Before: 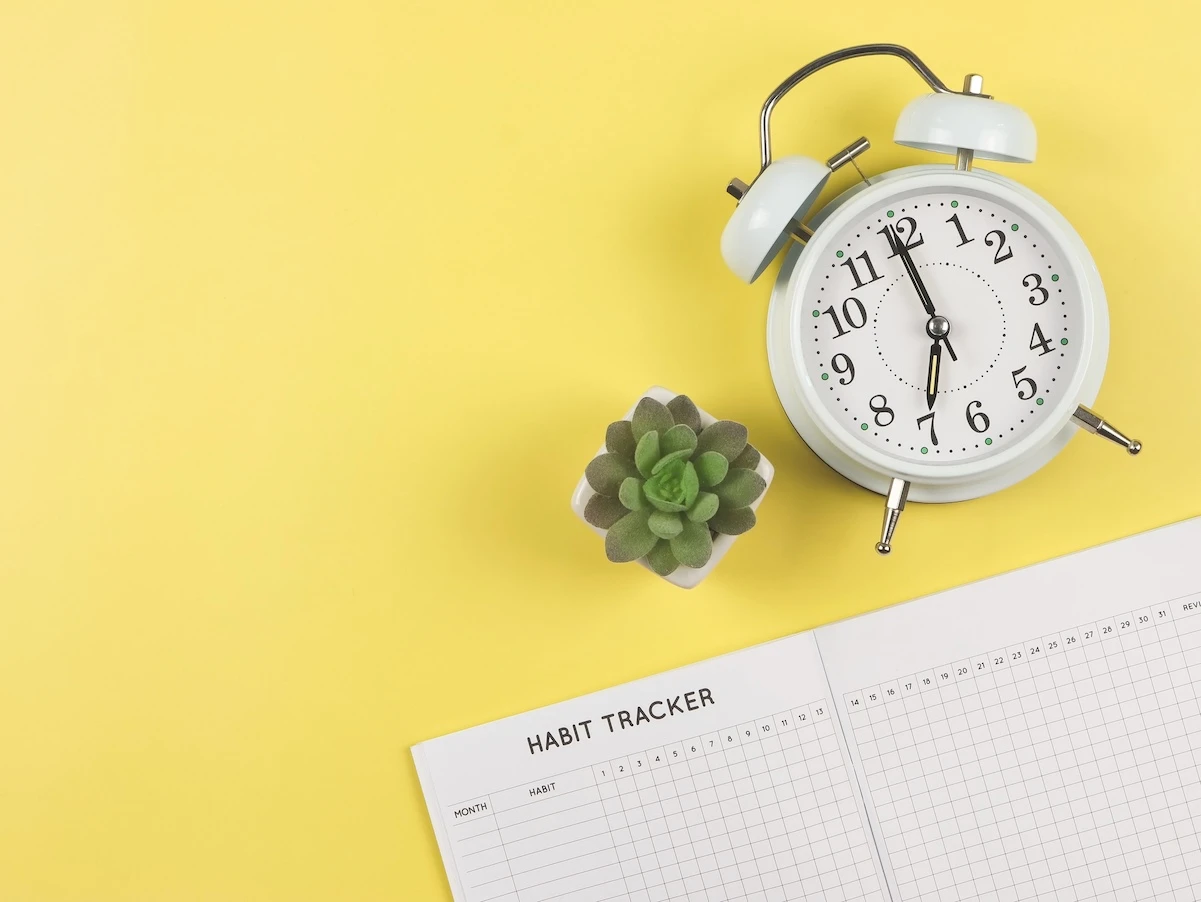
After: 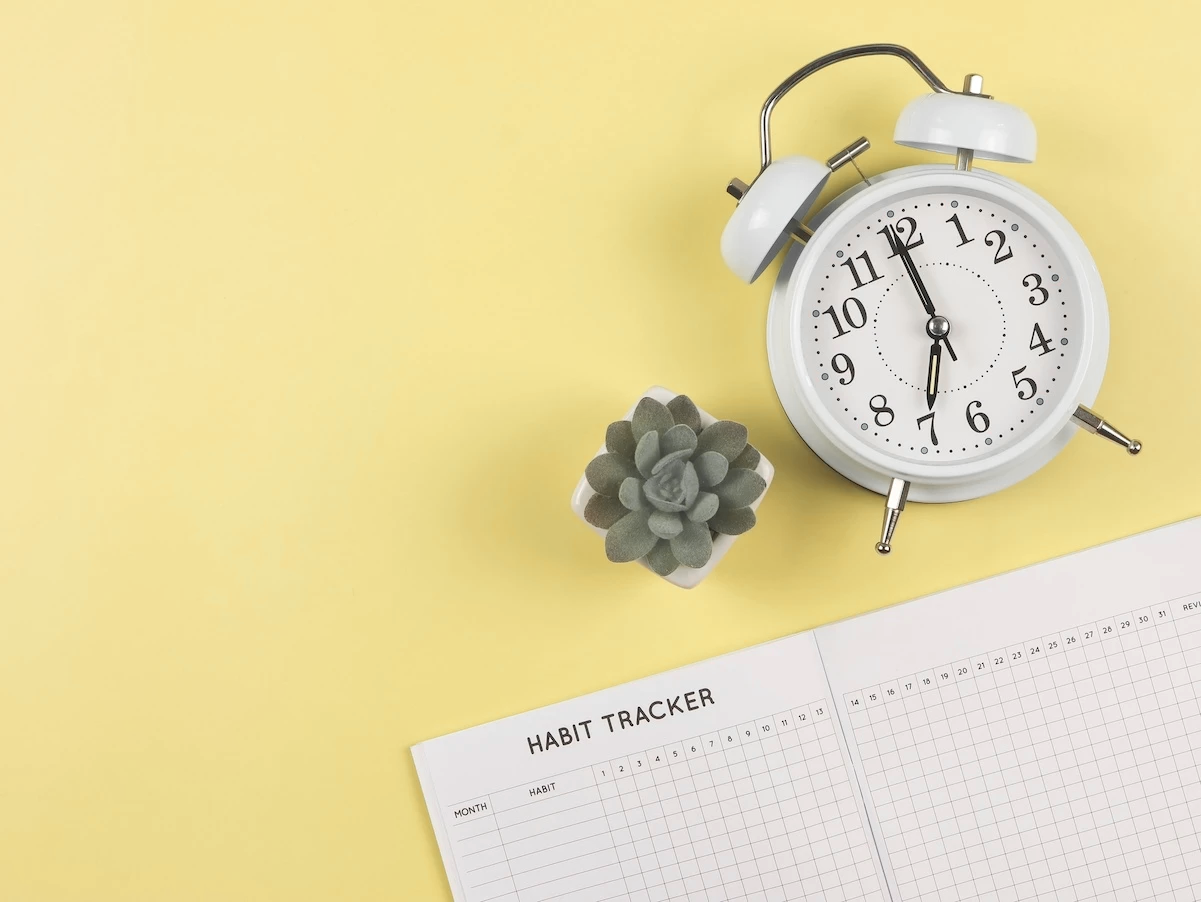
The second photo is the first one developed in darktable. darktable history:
color zones: curves: ch1 [(0, 0.679) (0.143, 0.647) (0.286, 0.261) (0.378, -0.011) (0.571, 0.396) (0.714, 0.399) (0.857, 0.406) (1, 0.679)]
tone equalizer: on, module defaults
